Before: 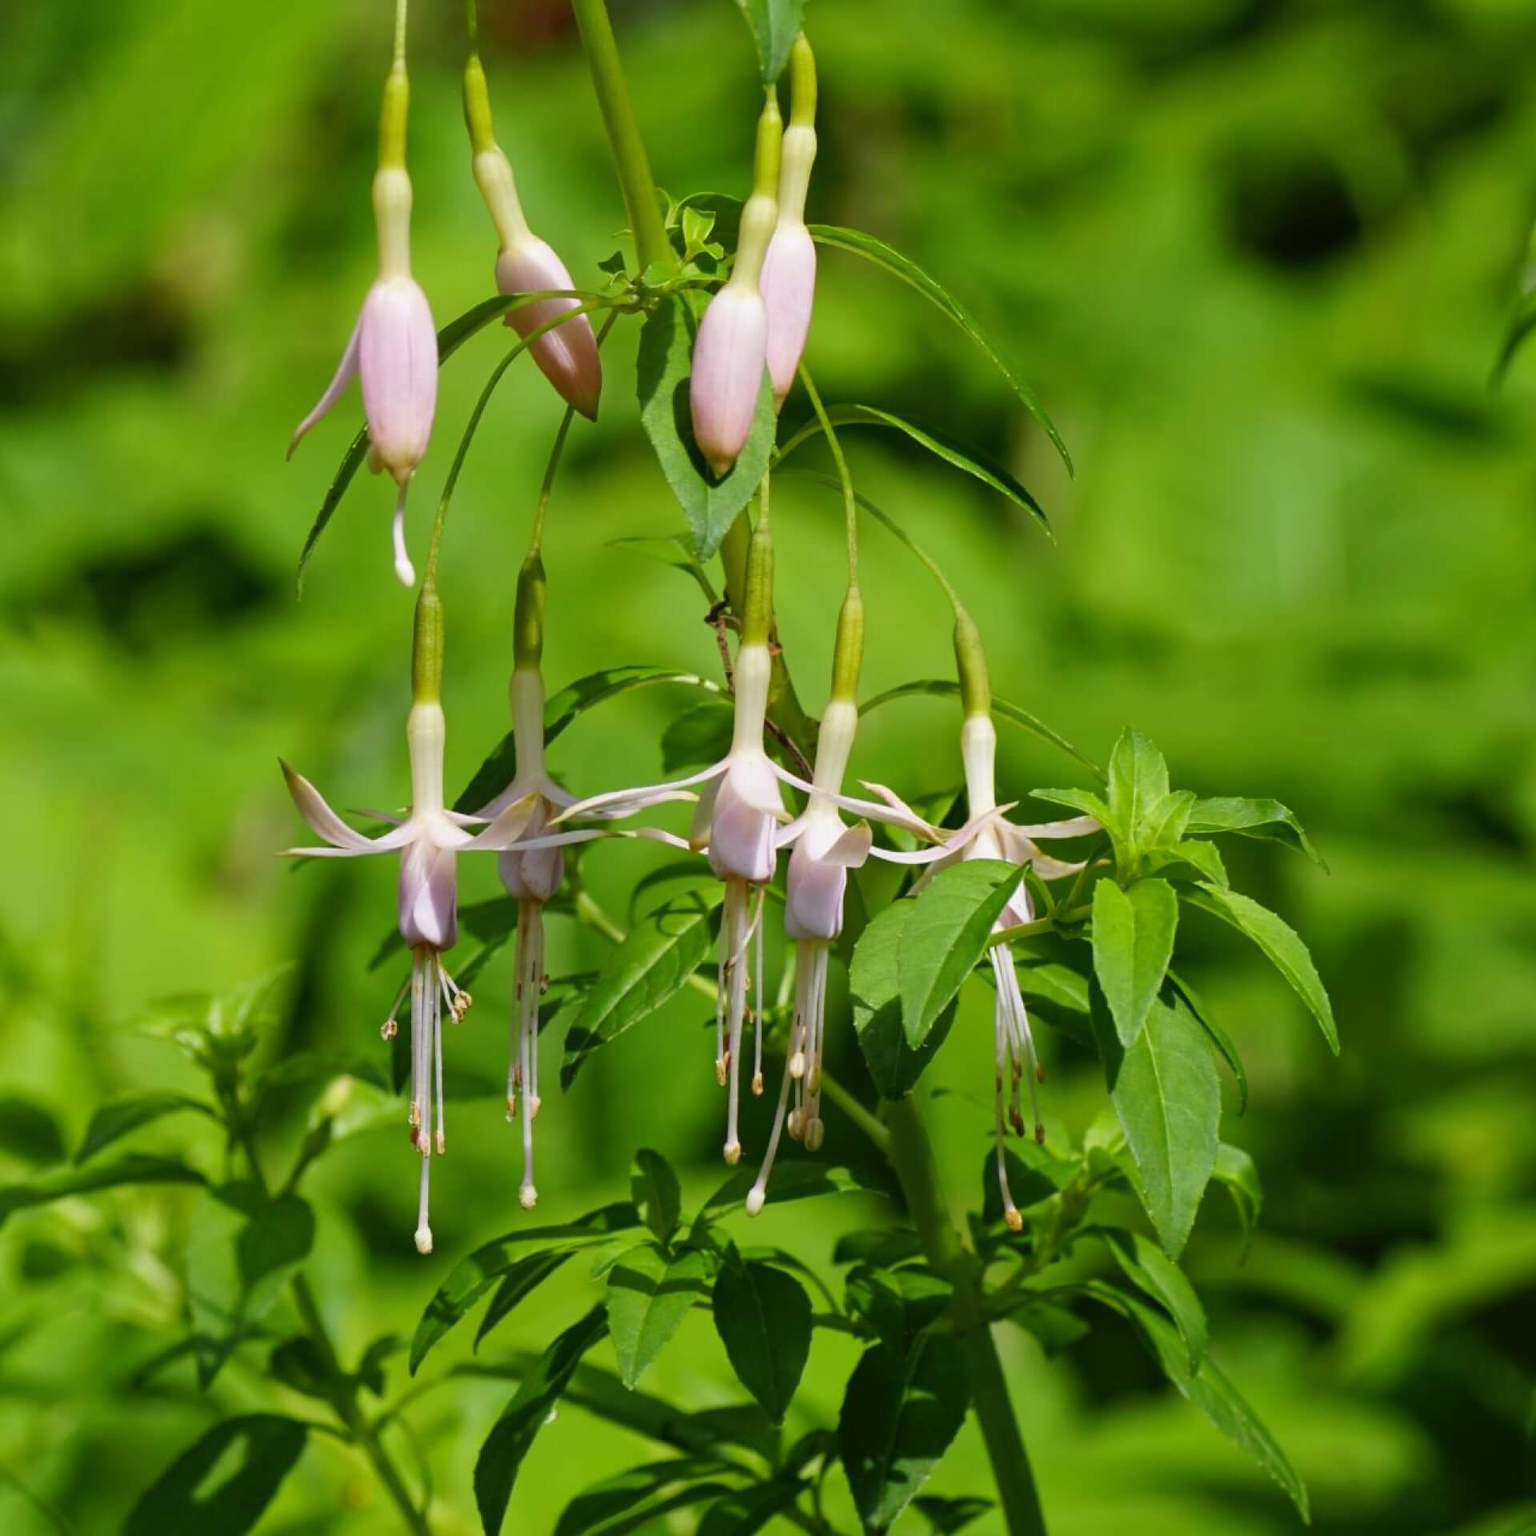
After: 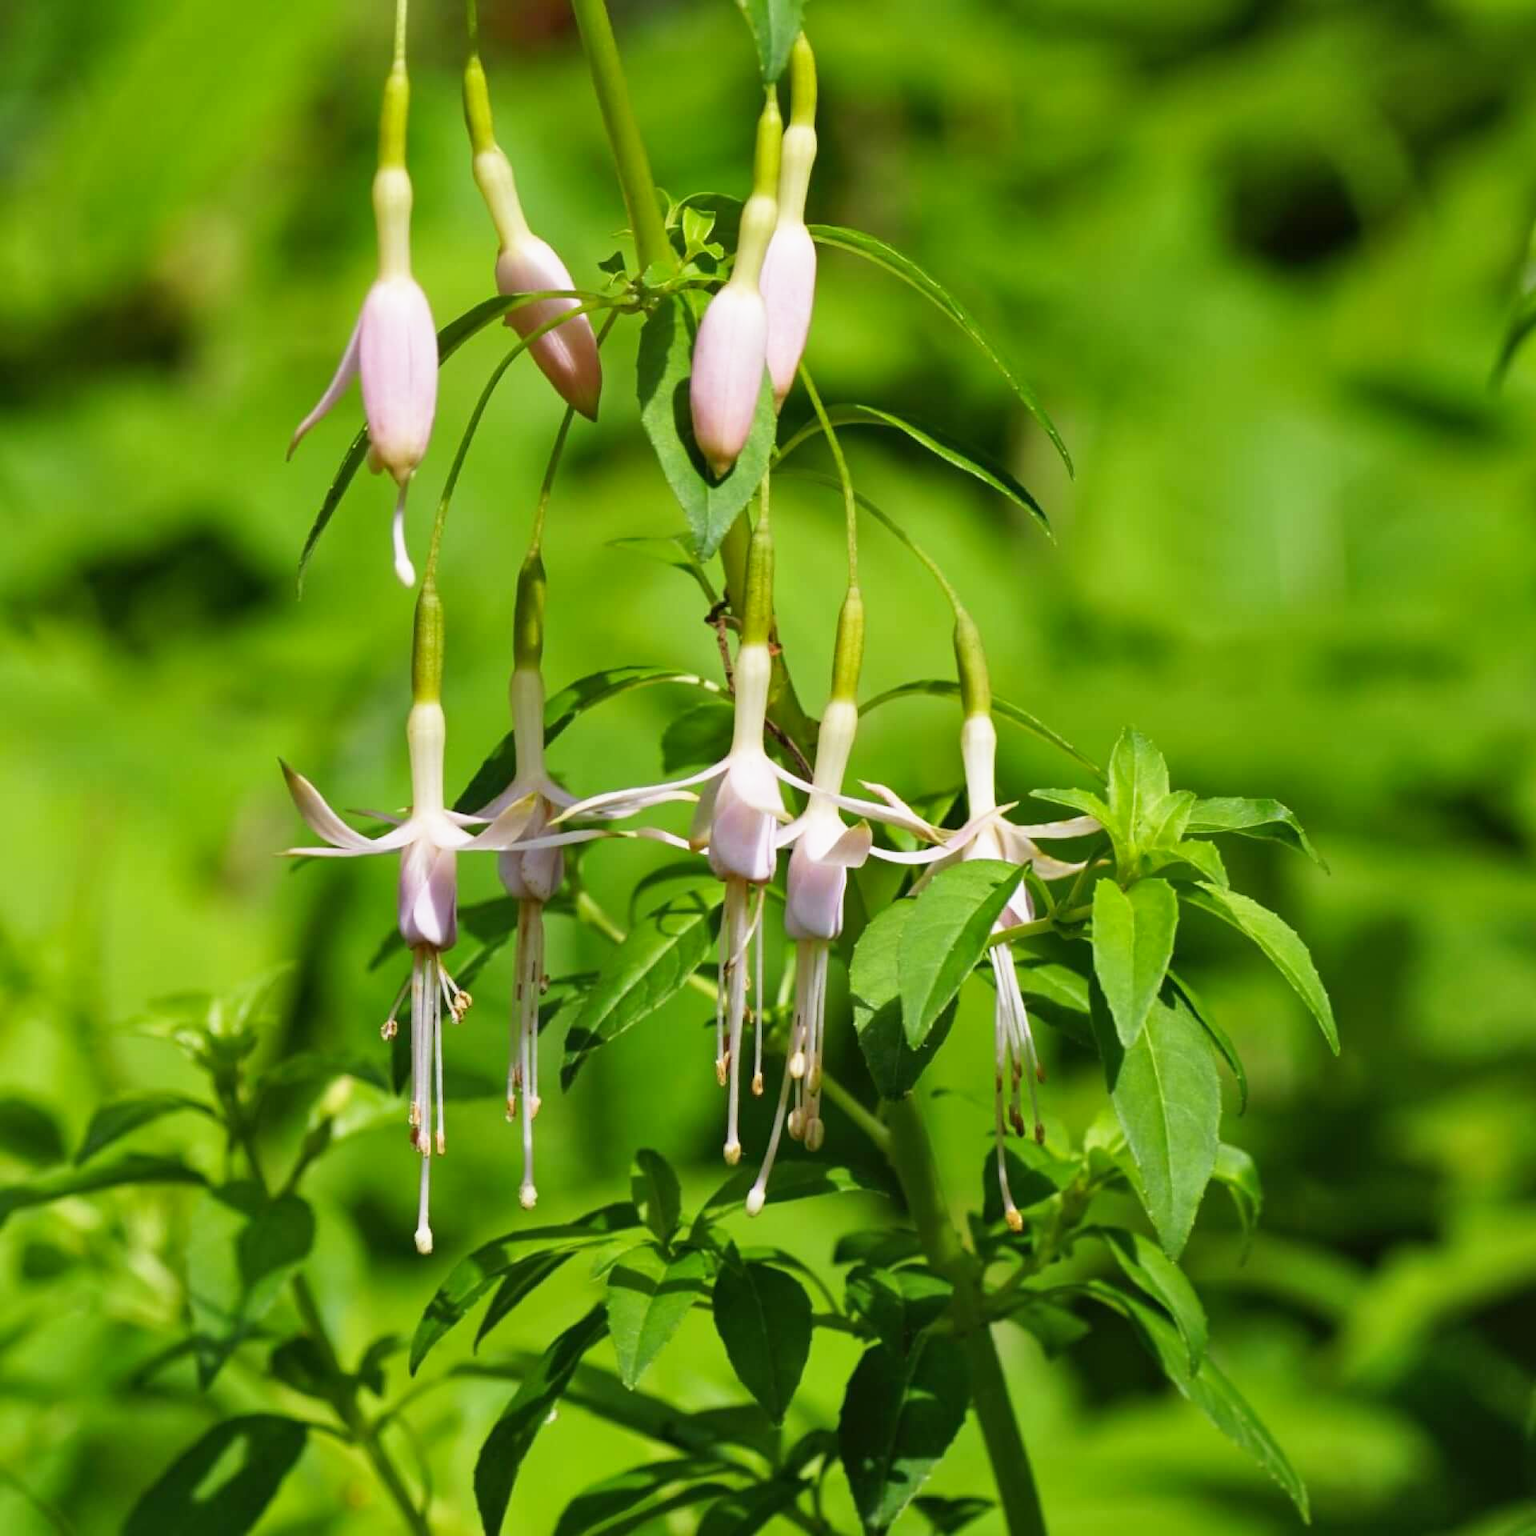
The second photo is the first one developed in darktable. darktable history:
base curve: curves: ch0 [(0, 0) (0.666, 0.806) (1, 1)], preserve colors none
shadows and highlights: shadows 37.48, highlights -27.91, soften with gaussian
